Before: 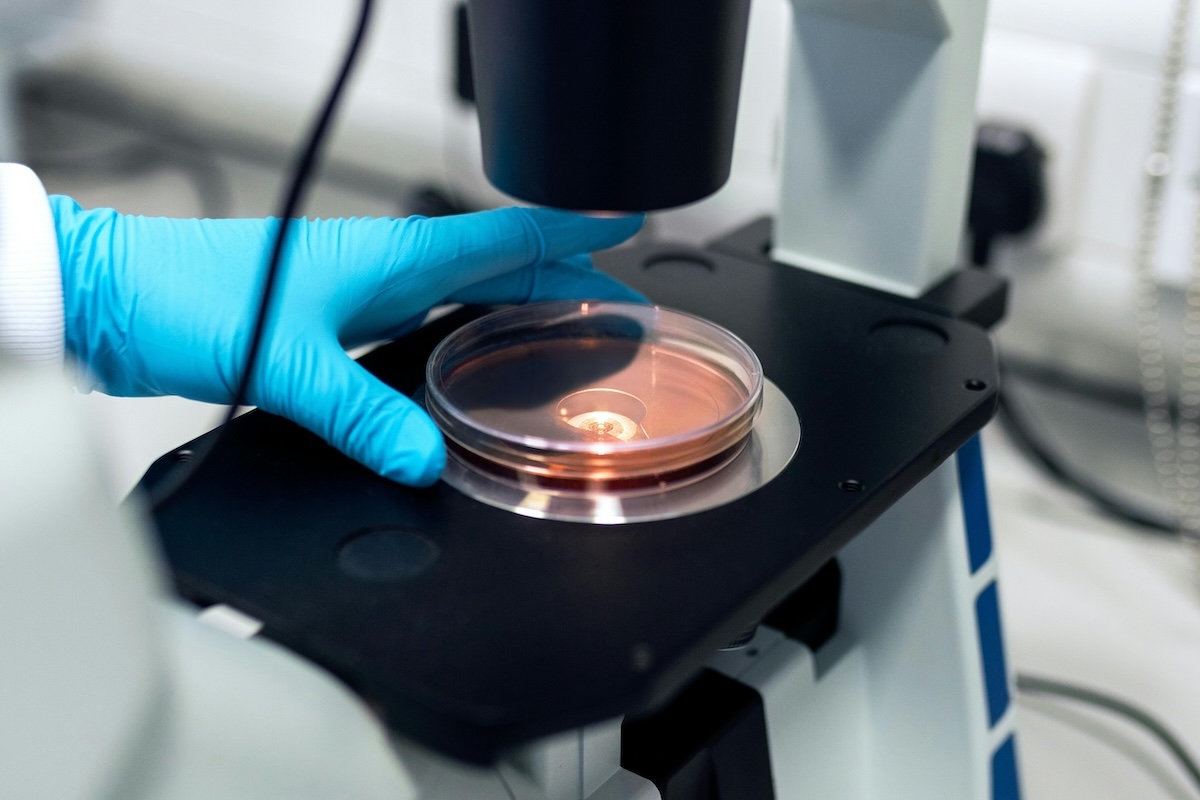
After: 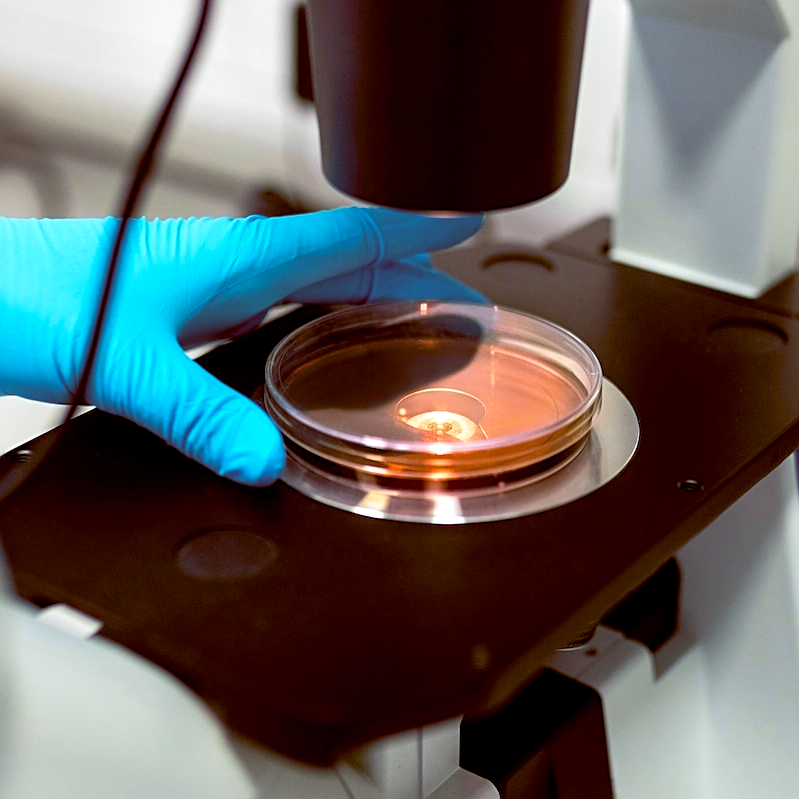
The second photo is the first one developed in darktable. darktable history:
sharpen: on, module defaults
exposure: exposure 0.178 EV, compensate exposure bias true, compensate highlight preservation false
color balance rgb: global offset › chroma 0.403%, global offset › hue 35.17°, perceptual saturation grading › global saturation 30.993%
crop and rotate: left 13.464%, right 19.894%
